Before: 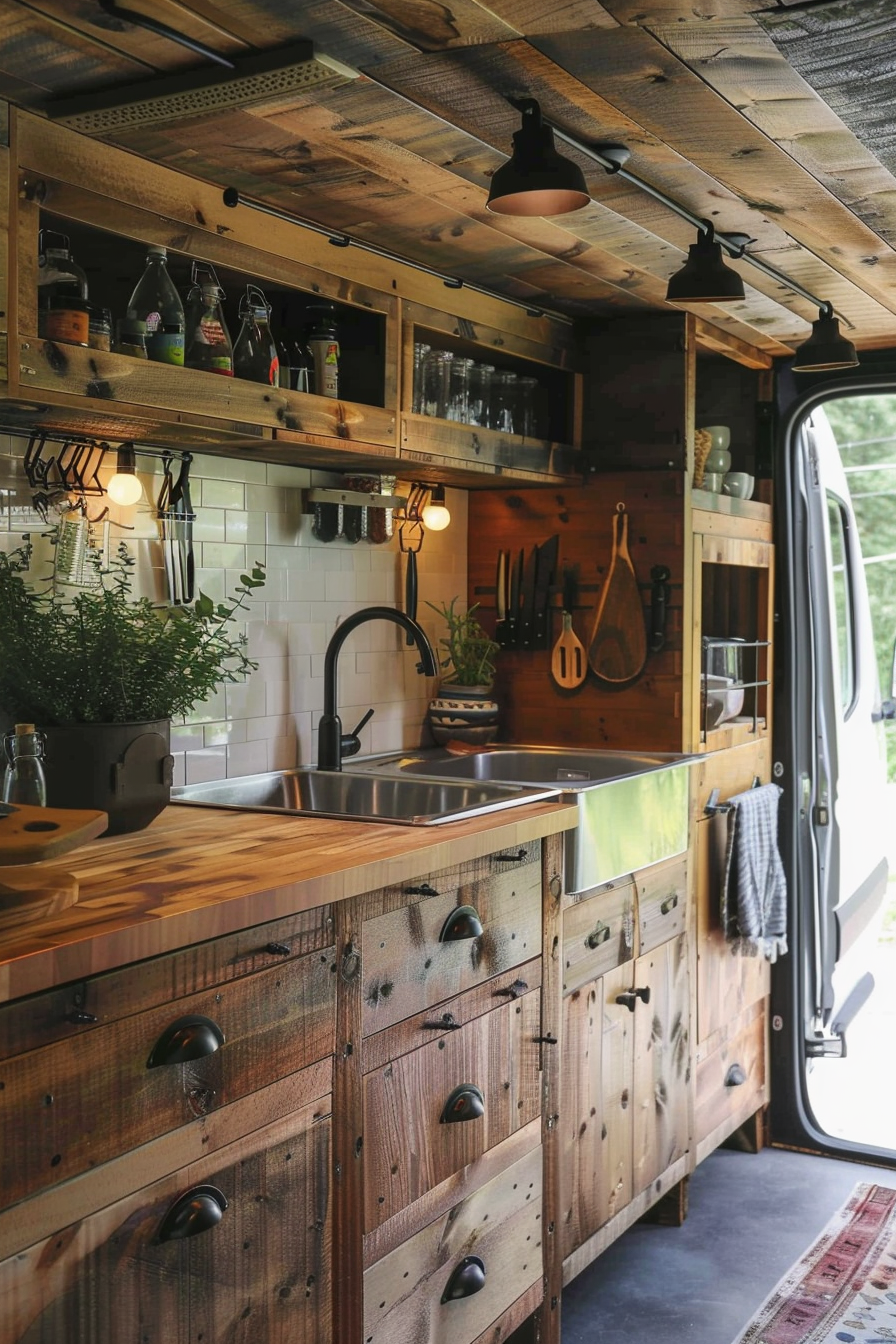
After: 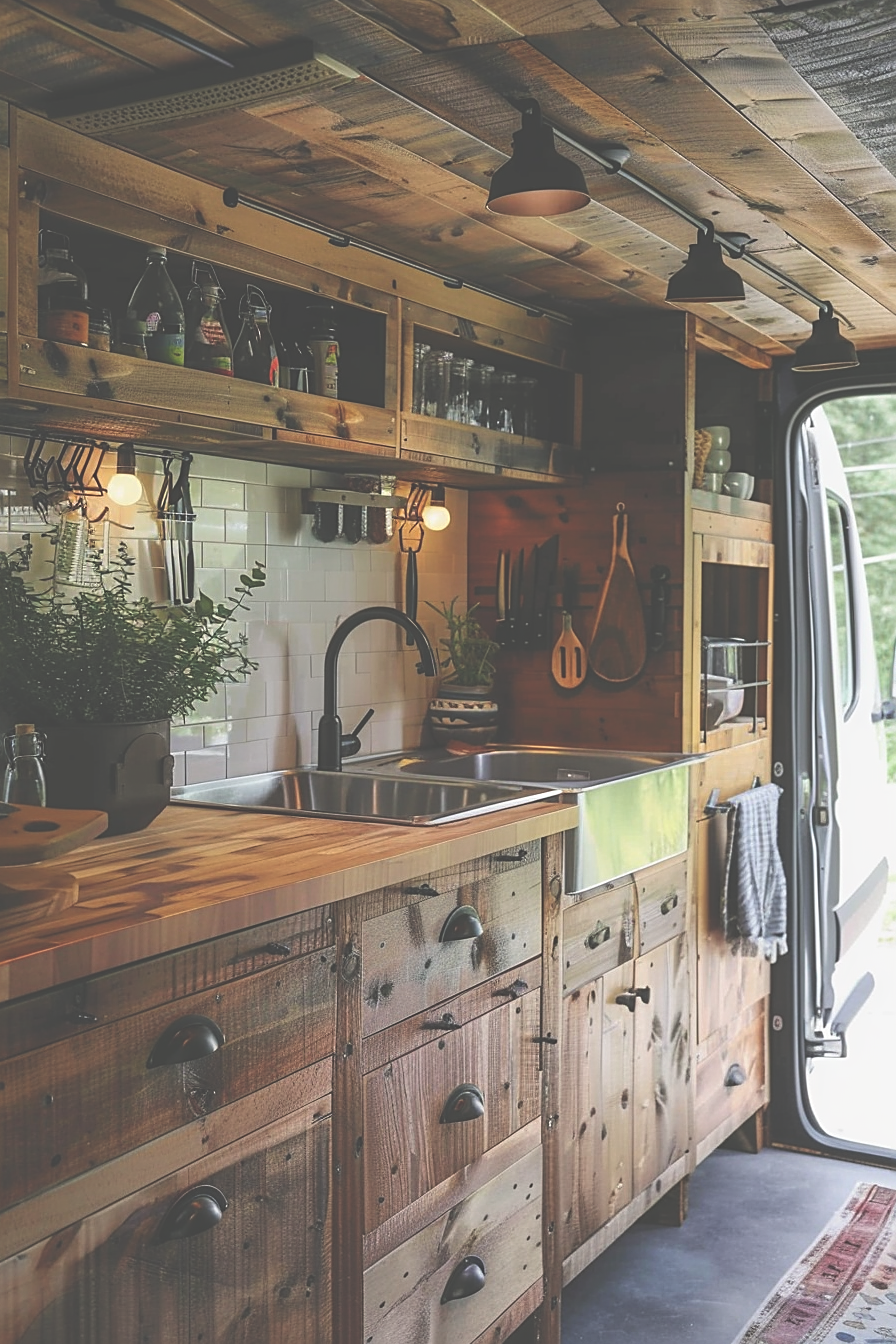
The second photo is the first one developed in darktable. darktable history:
sharpen: on, module defaults
exposure: black level correction -0.061, exposure -0.05 EV, compensate highlight preservation false
